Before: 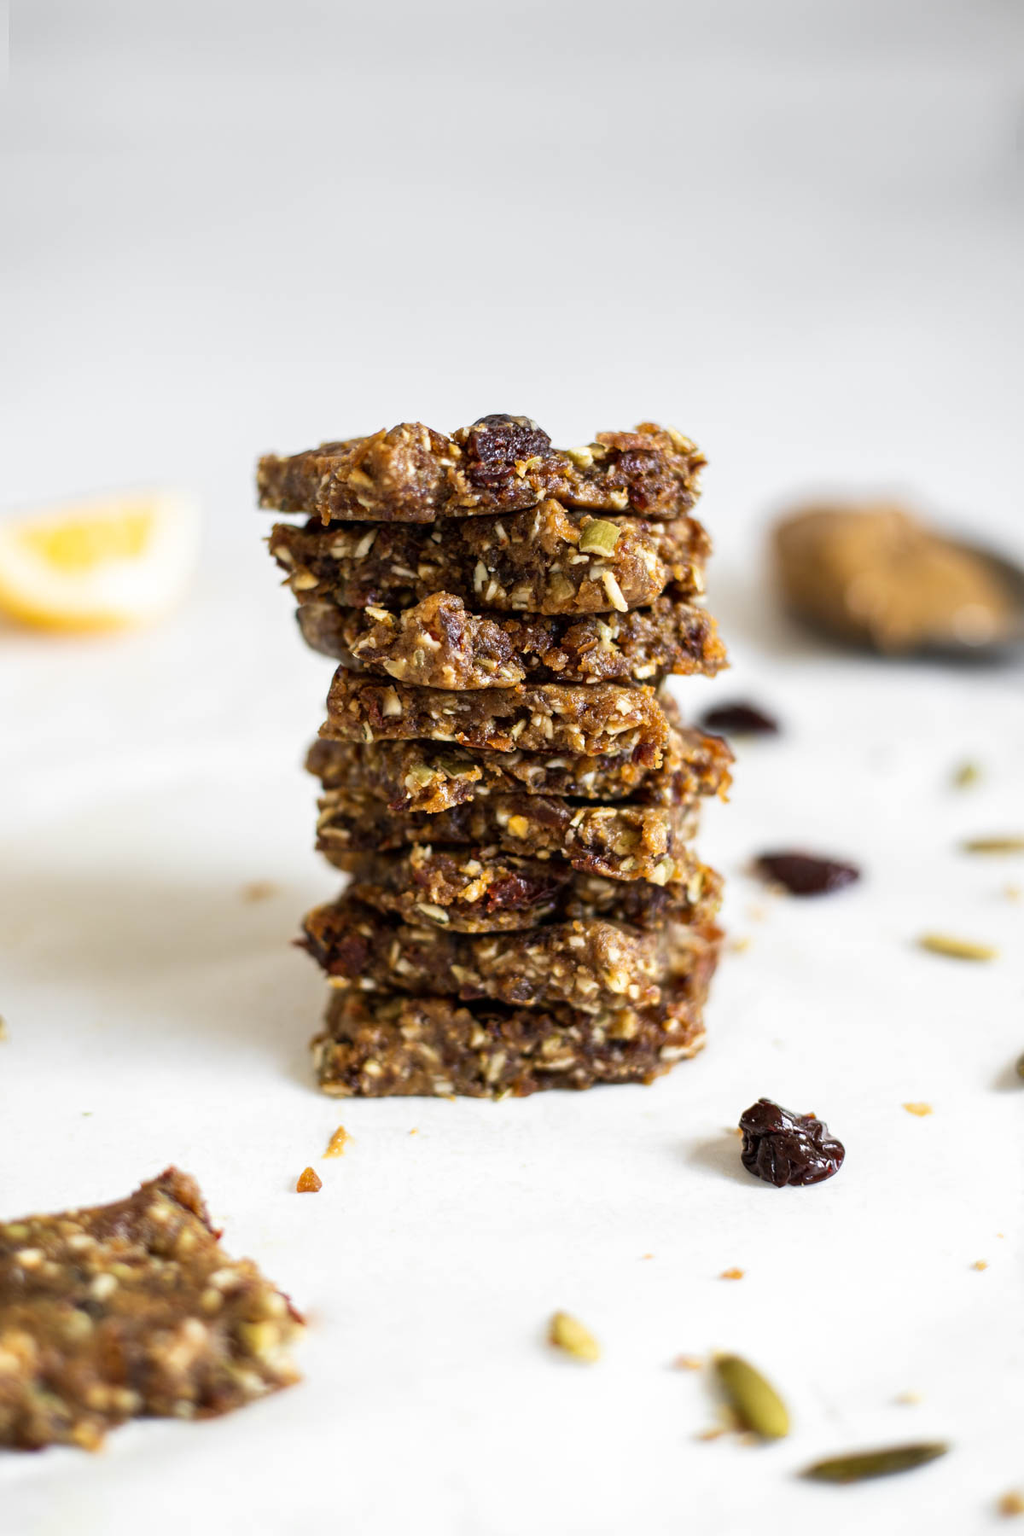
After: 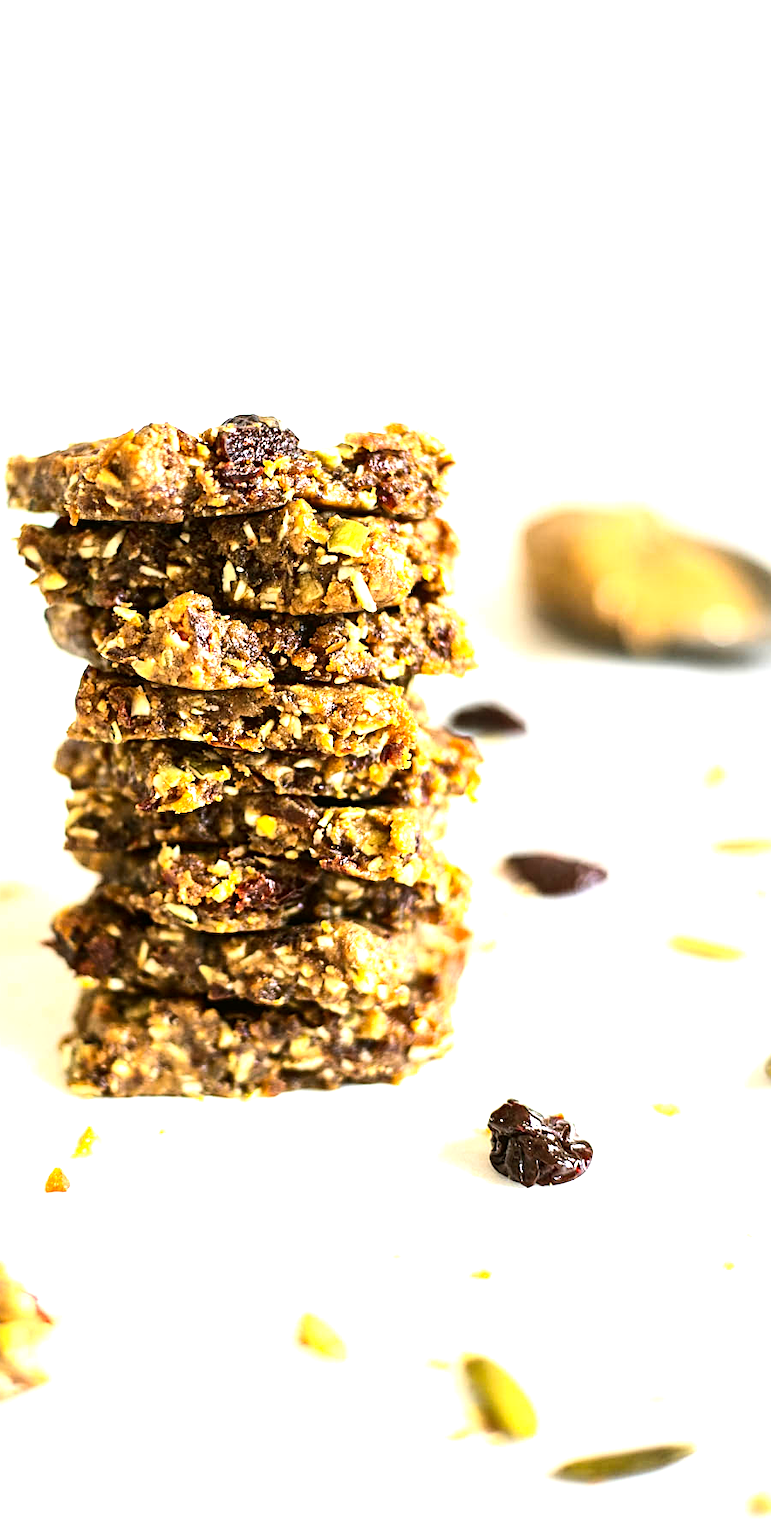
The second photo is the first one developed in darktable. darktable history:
exposure: exposure 0.781 EV, compensate highlight preservation false
sharpen: on, module defaults
crop and rotate: left 24.6%
contrast brightness saturation: contrast 0.2, brightness 0.16, saturation 0.22
color balance: mode lift, gamma, gain (sRGB), lift [1.04, 1, 1, 0.97], gamma [1.01, 1, 1, 0.97], gain [0.96, 1, 1, 0.97]
local contrast: mode bilateral grid, contrast 20, coarseness 50, detail 150%, midtone range 0.2
tone equalizer: -8 EV -0.75 EV, -7 EV -0.7 EV, -6 EV -0.6 EV, -5 EV -0.4 EV, -3 EV 0.4 EV, -2 EV 0.6 EV, -1 EV 0.7 EV, +0 EV 0.75 EV, edges refinement/feathering 500, mask exposure compensation -1.57 EV, preserve details no
